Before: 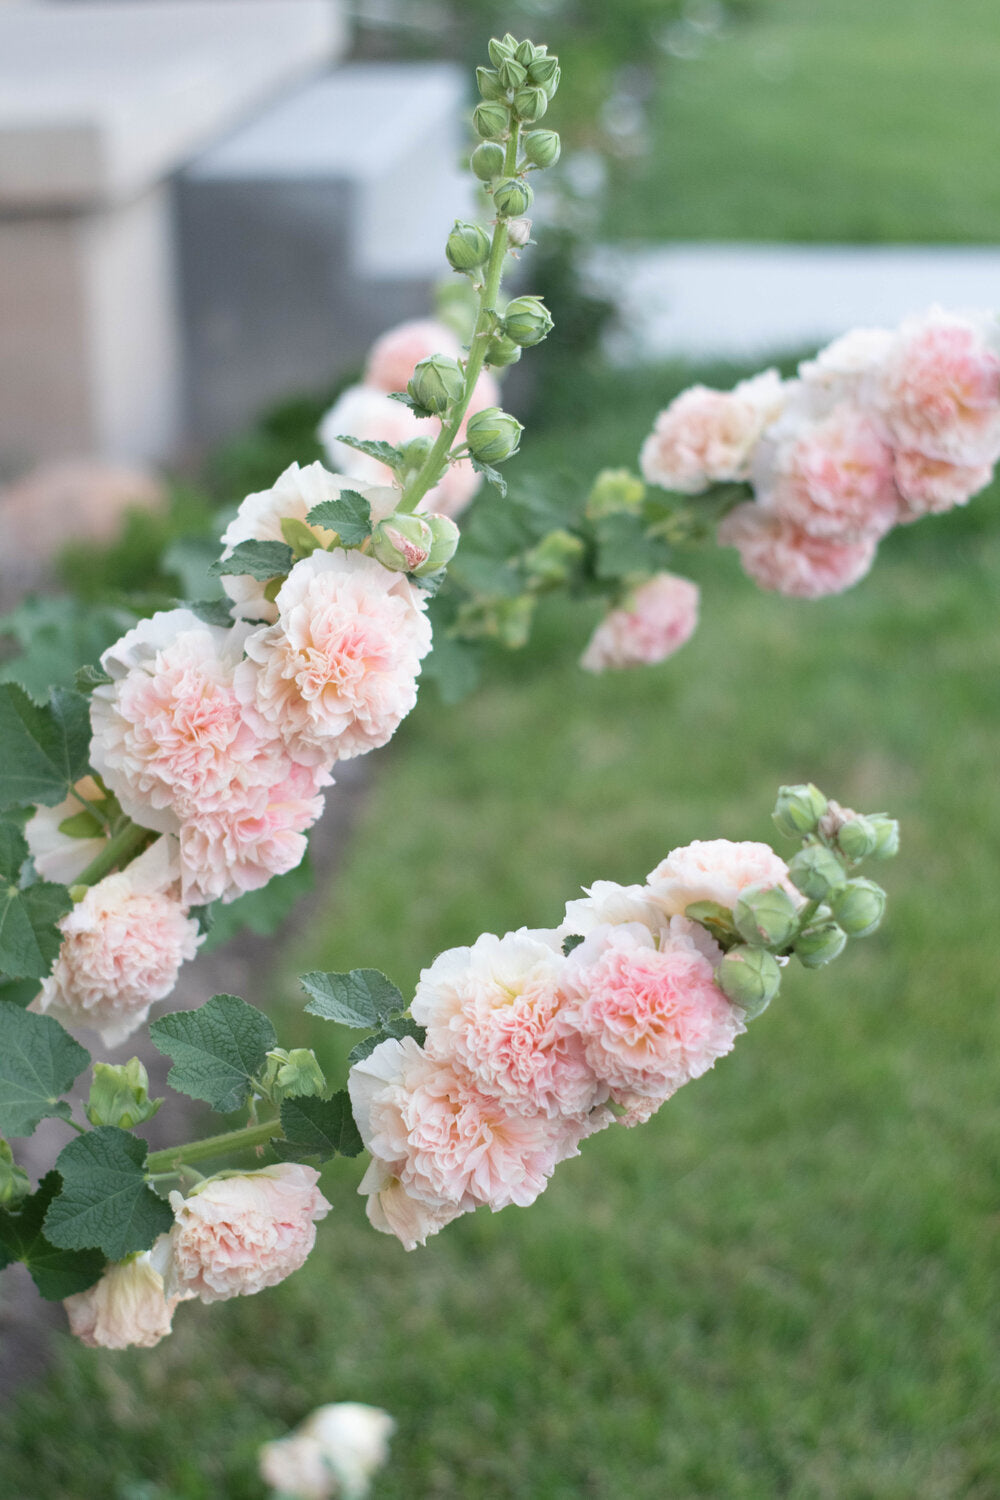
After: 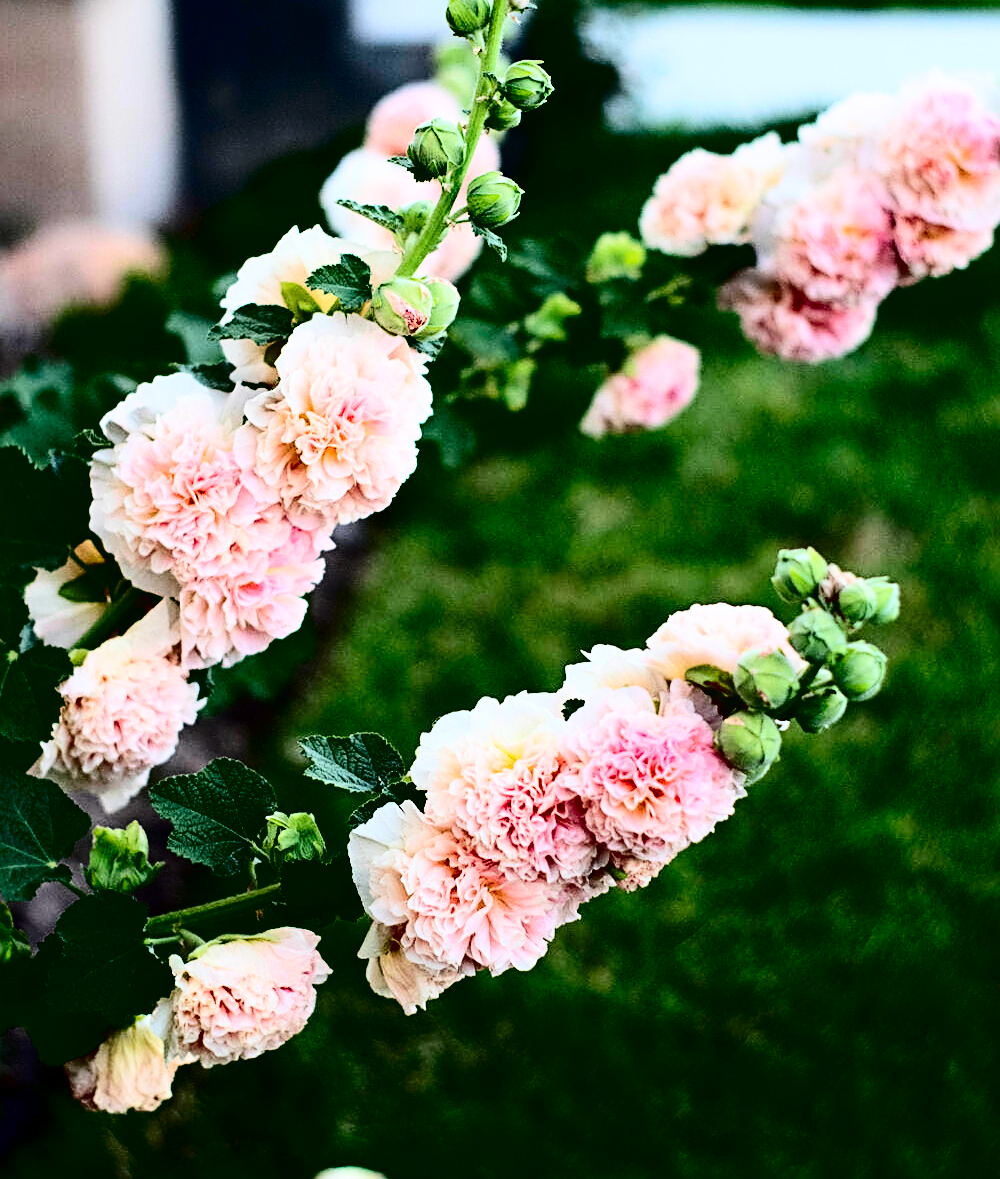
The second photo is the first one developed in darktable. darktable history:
crop and rotate: top 15.859%, bottom 5.523%
sharpen: radius 2.787
contrast brightness saturation: contrast 0.784, brightness -0.984, saturation 0.988
